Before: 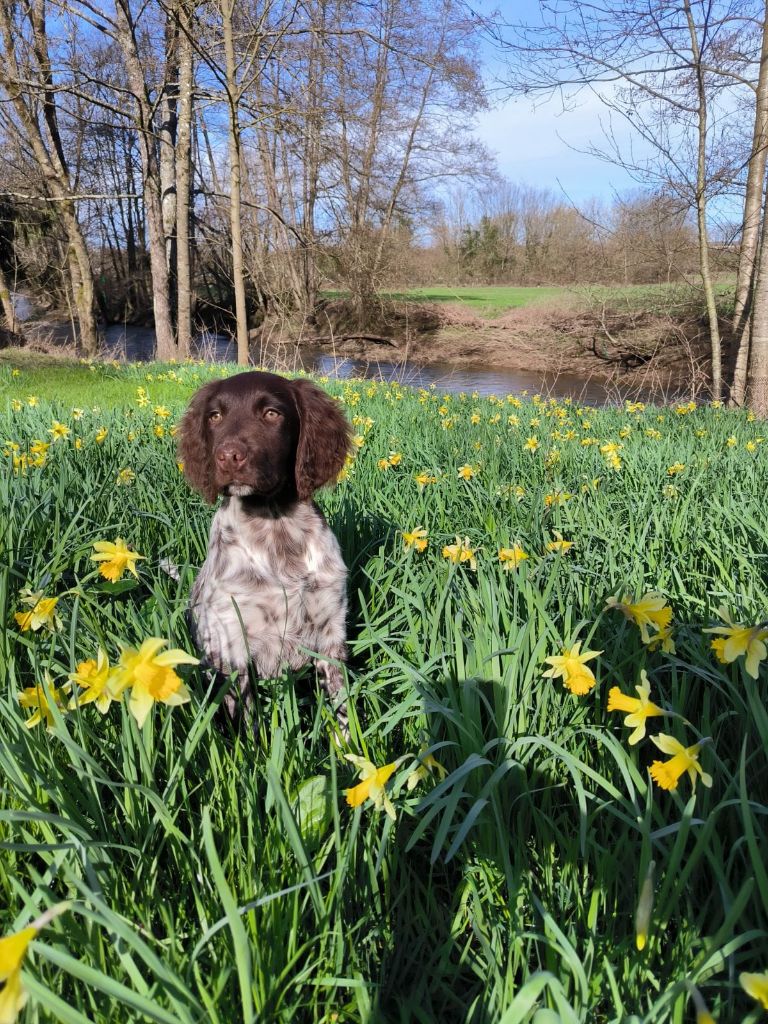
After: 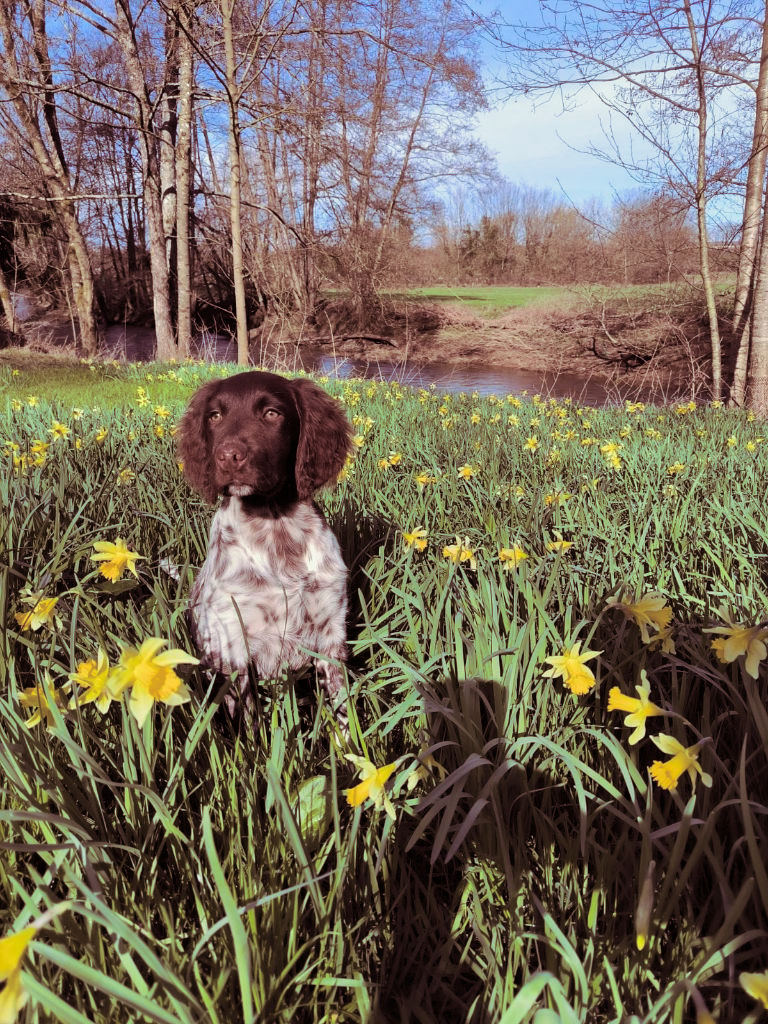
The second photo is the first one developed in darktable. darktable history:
filmic rgb: black relative exposure -16 EV, white relative exposure 2.93 EV, hardness 10.04, color science v6 (2022)
tone equalizer: on, module defaults
split-toning: on, module defaults
